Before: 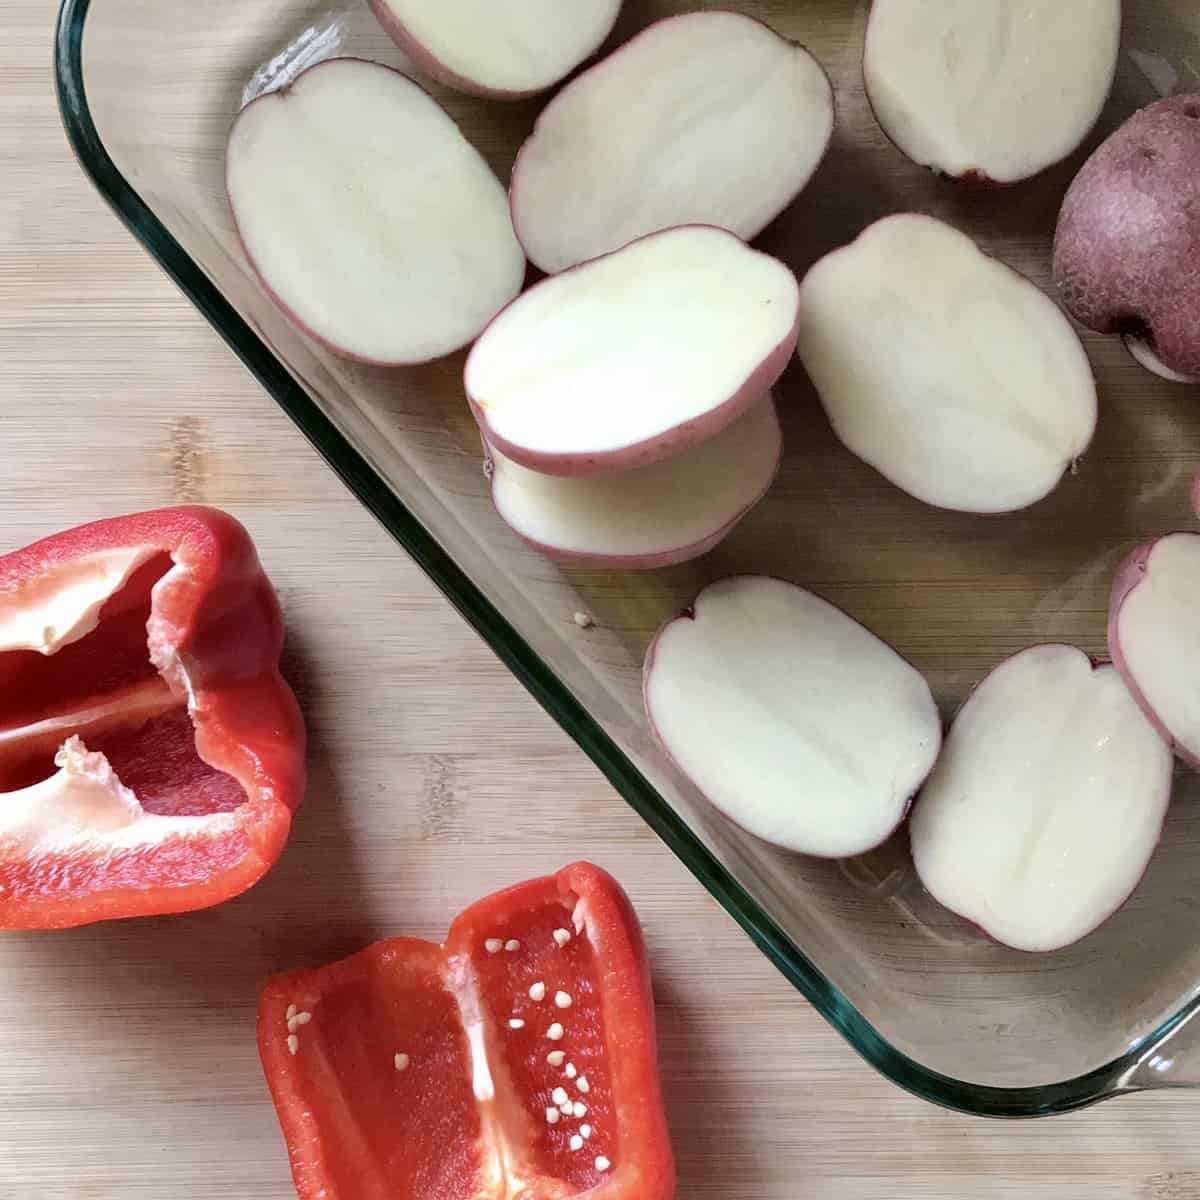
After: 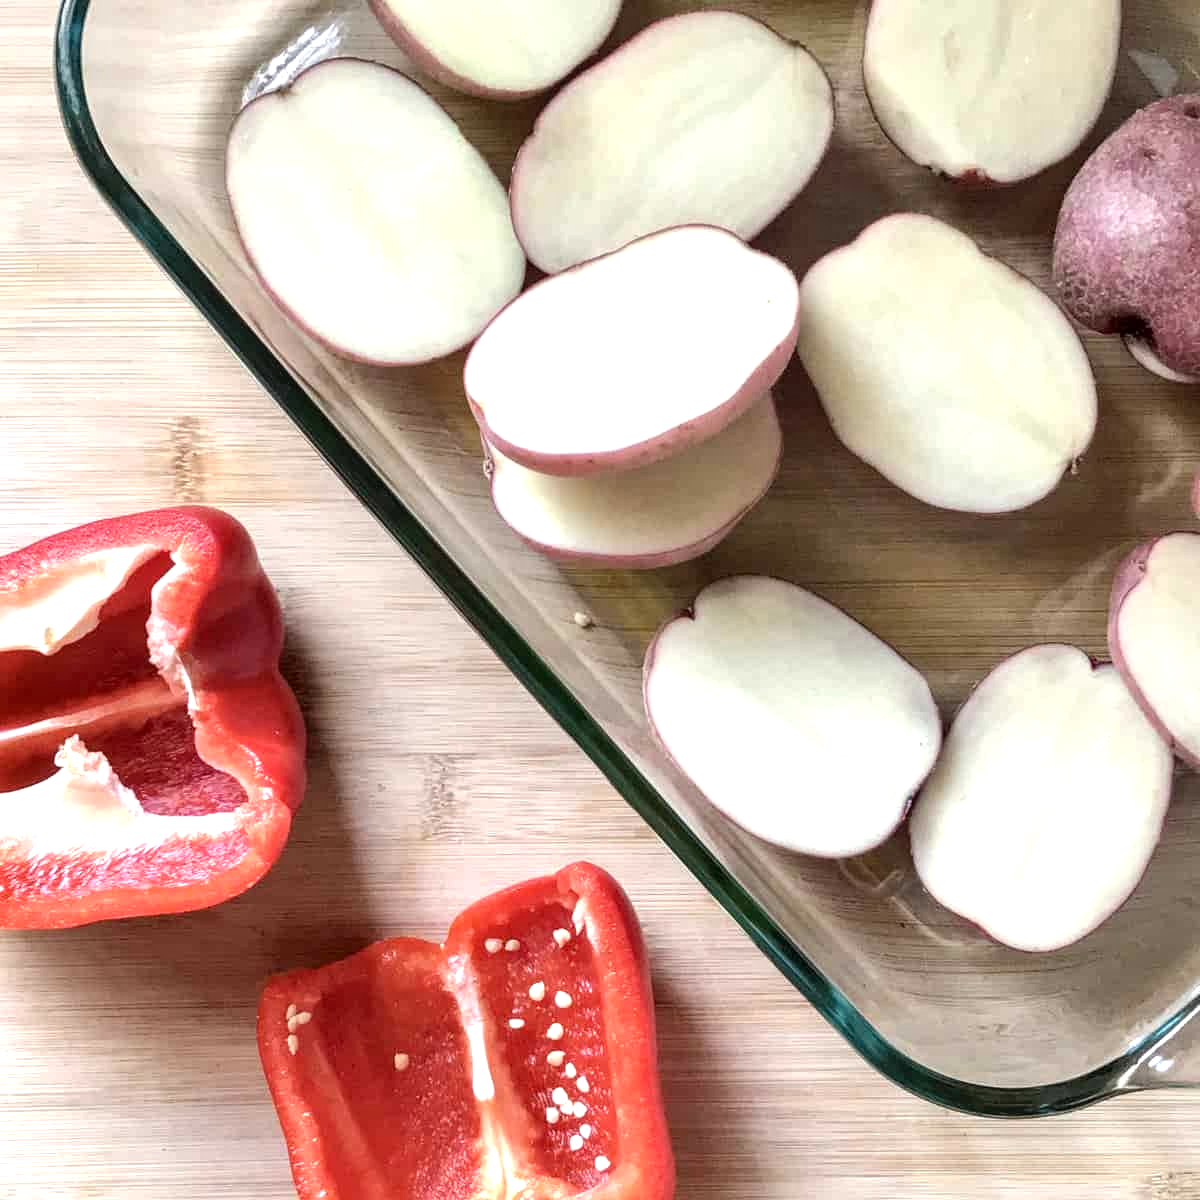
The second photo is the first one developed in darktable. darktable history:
exposure: black level correction 0, exposure 0.7 EV, compensate exposure bias true, compensate highlight preservation false
local contrast: detail 130%
